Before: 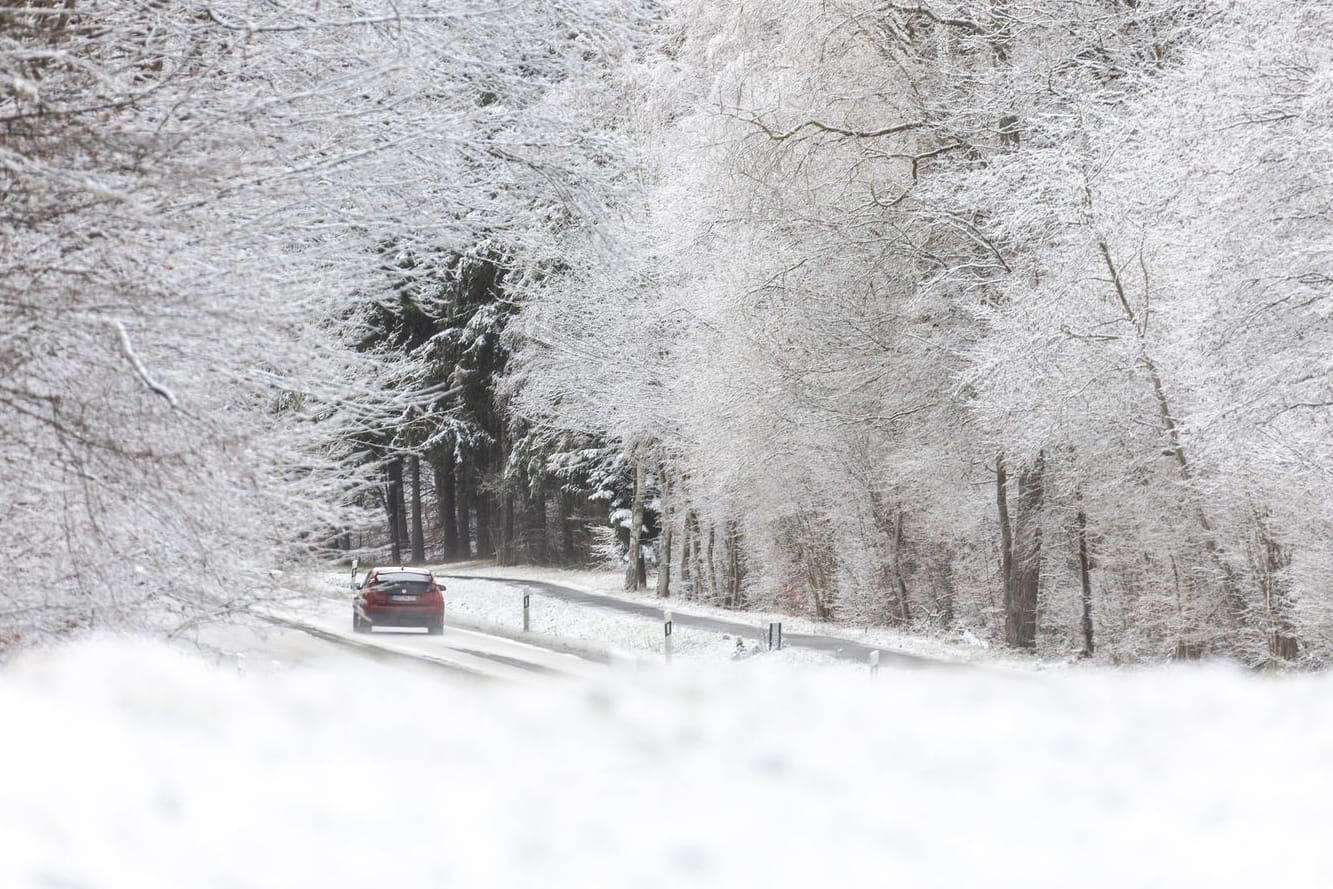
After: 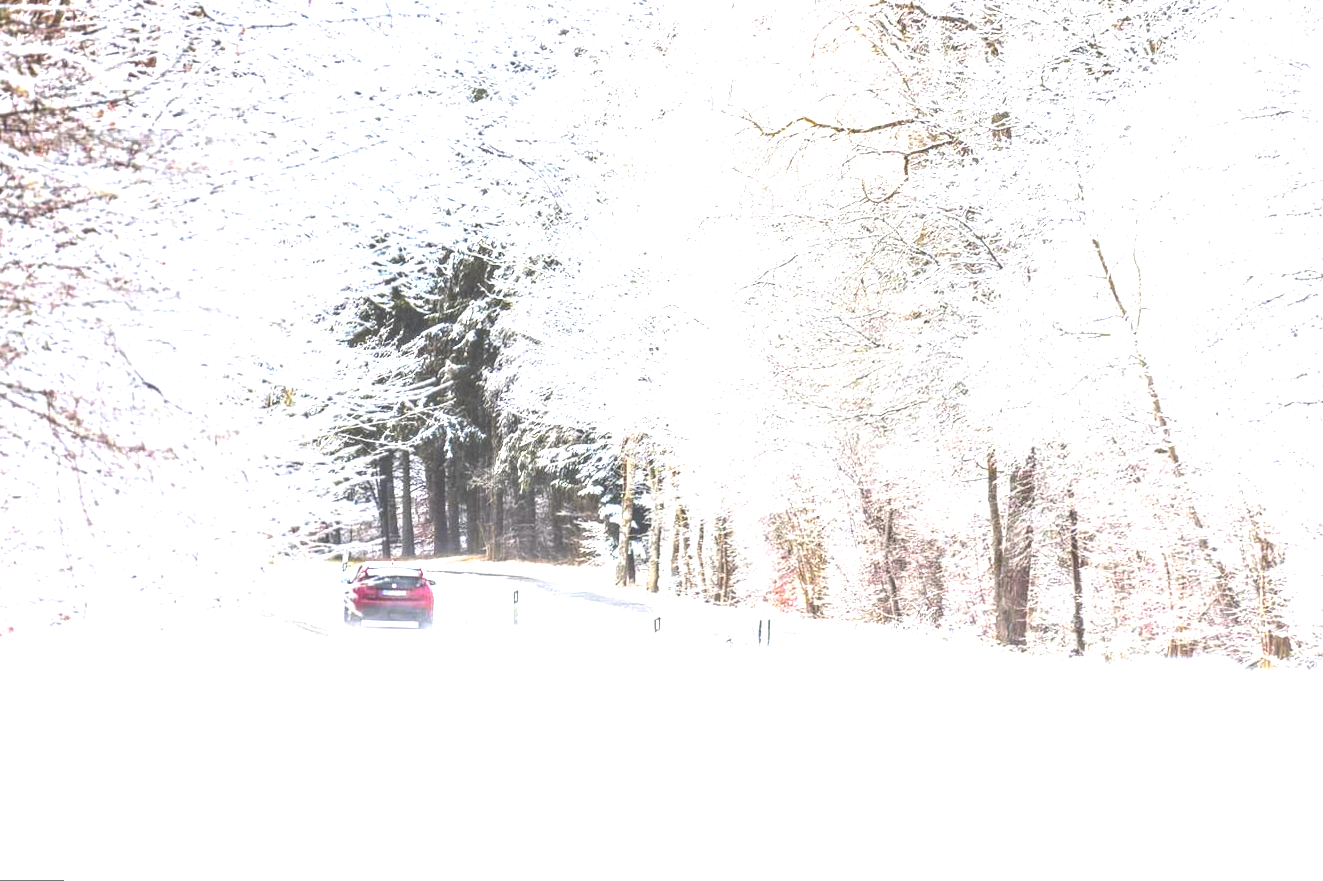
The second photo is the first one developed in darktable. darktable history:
rotate and perspective: rotation 0.192°, lens shift (horizontal) -0.015, crop left 0.005, crop right 0.996, crop top 0.006, crop bottom 0.99
levels: levels [0, 0.478, 1]
exposure: black level correction -0.028, compensate highlight preservation false
haze removal: compatibility mode true, adaptive false
local contrast: on, module defaults
color balance rgb: linear chroma grading › highlights 100%, linear chroma grading › global chroma 23.41%, perceptual saturation grading › global saturation 35.38%, hue shift -10.68°, perceptual brilliance grading › highlights 47.25%, perceptual brilliance grading › mid-tones 22.2%, perceptual brilliance grading › shadows -5.93%
